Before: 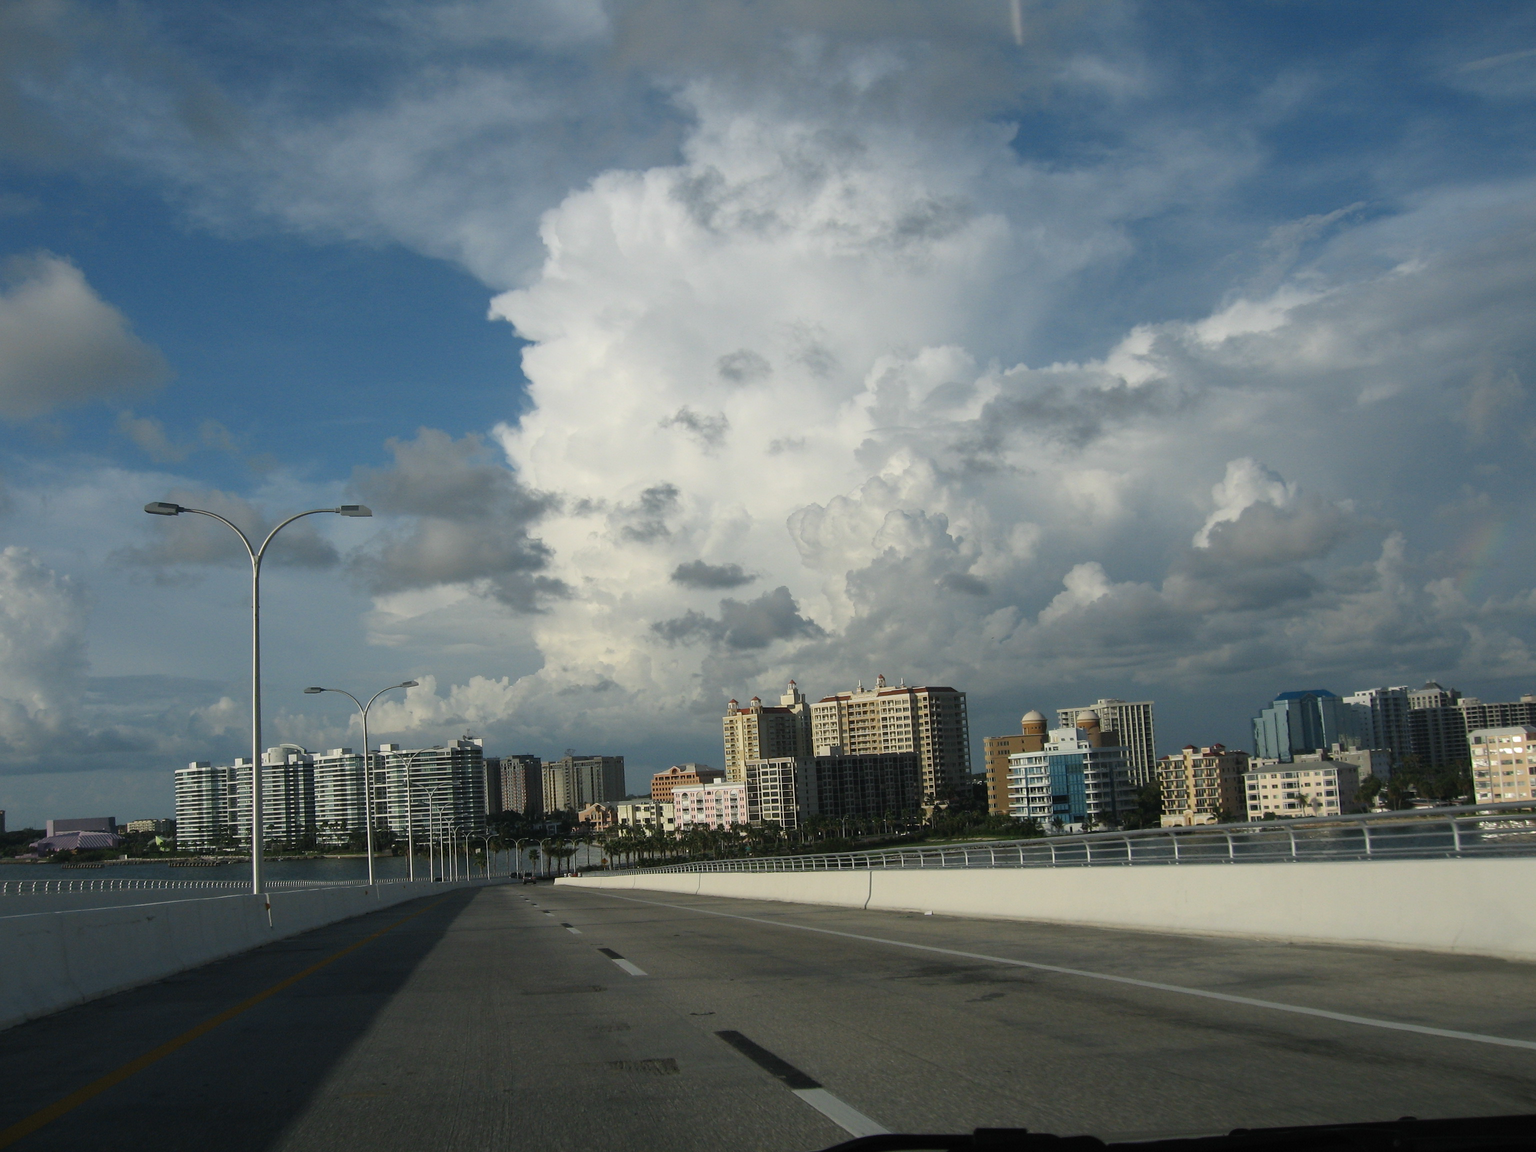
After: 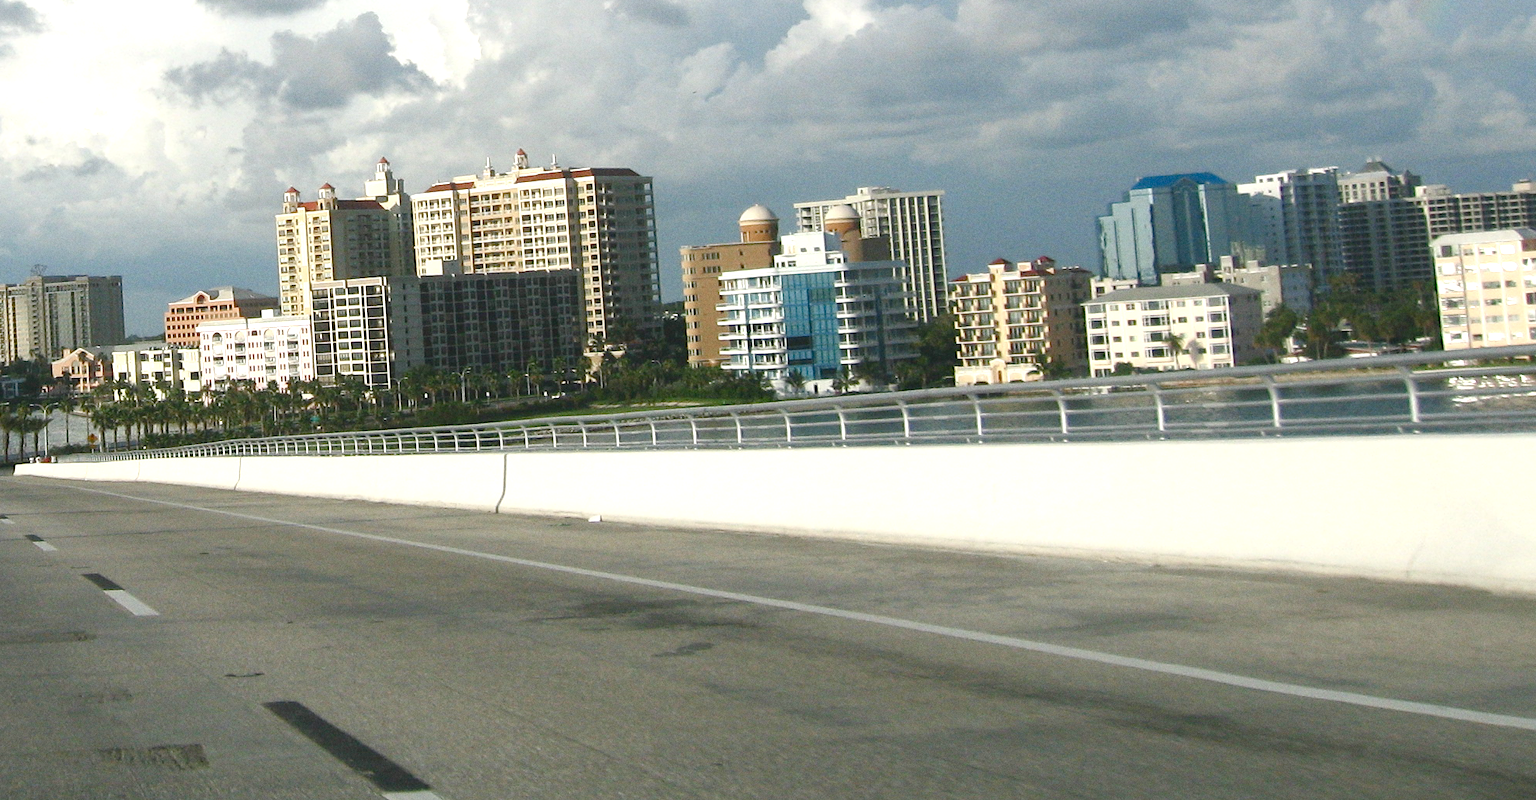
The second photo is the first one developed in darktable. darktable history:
crop and rotate: left 35.509%, top 50.238%, bottom 4.934%
color balance rgb: shadows lift › chroma 1%, shadows lift › hue 113°, highlights gain › chroma 0.2%, highlights gain › hue 333°, perceptual saturation grading › global saturation 20%, perceptual saturation grading › highlights -50%, perceptual saturation grading › shadows 25%, contrast -10%
exposure: black level correction 0, exposure 1.45 EV, compensate exposure bias true, compensate highlight preservation false
grain: coarseness 7.08 ISO, strength 21.67%, mid-tones bias 59.58%
